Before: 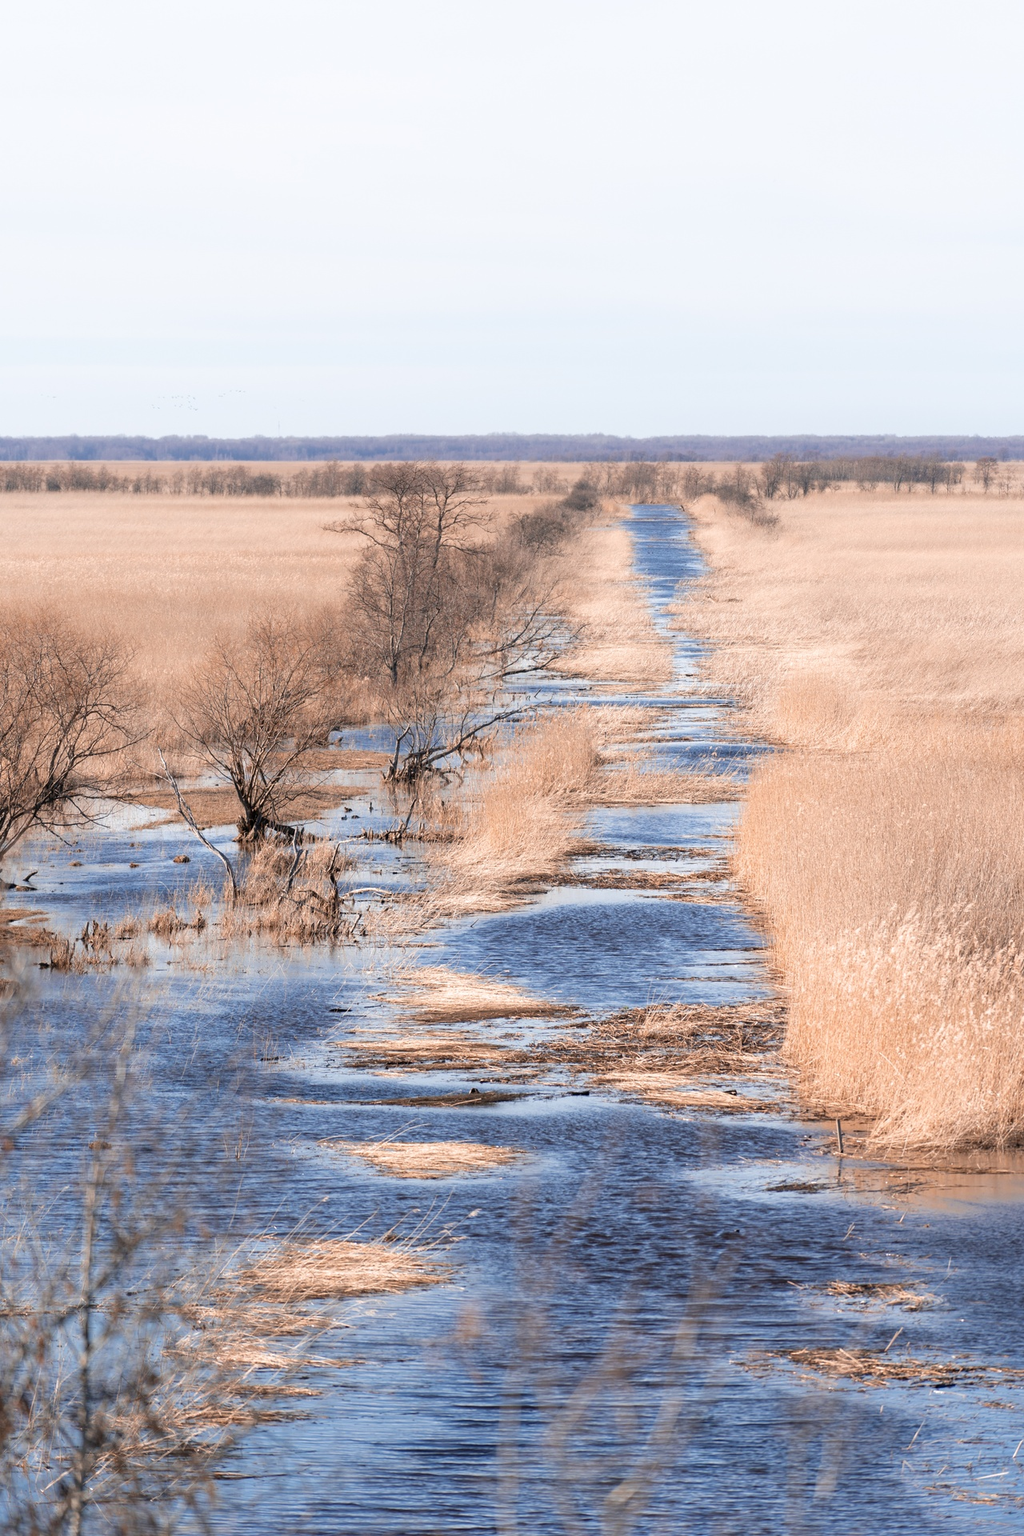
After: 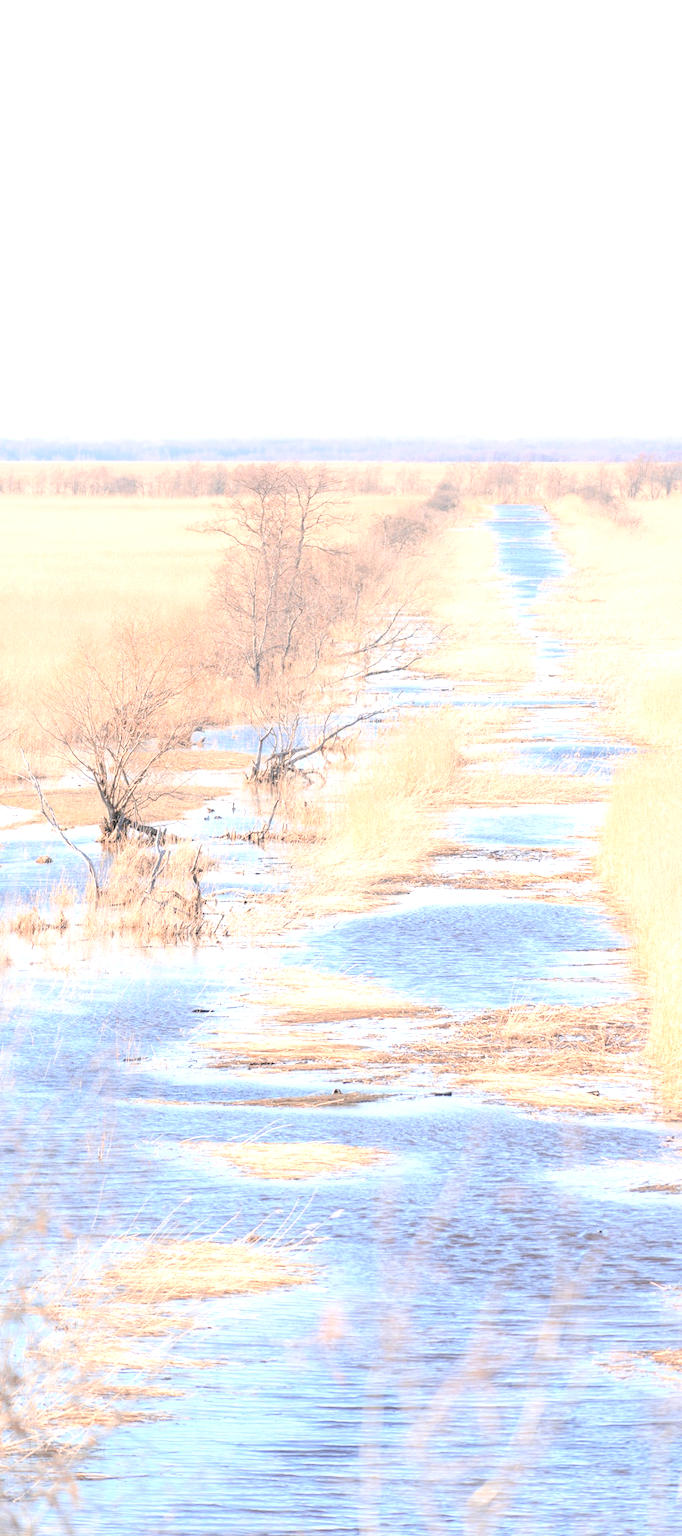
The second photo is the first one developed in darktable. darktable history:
crop and rotate: left 13.462%, right 19.872%
local contrast: detail 117%
contrast brightness saturation: brightness 0.987
exposure: black level correction 0, exposure 1.099 EV, compensate highlight preservation false
